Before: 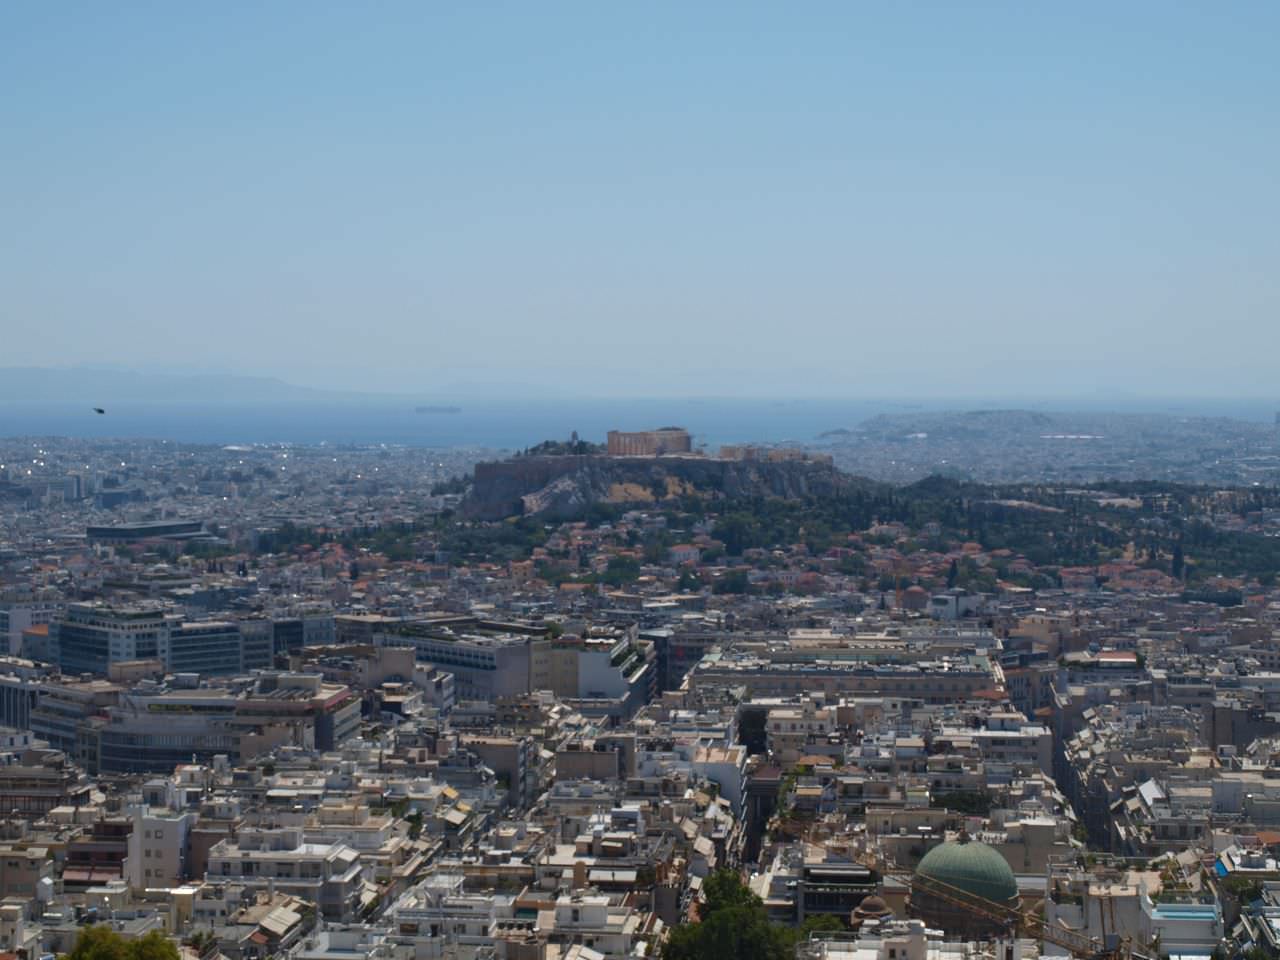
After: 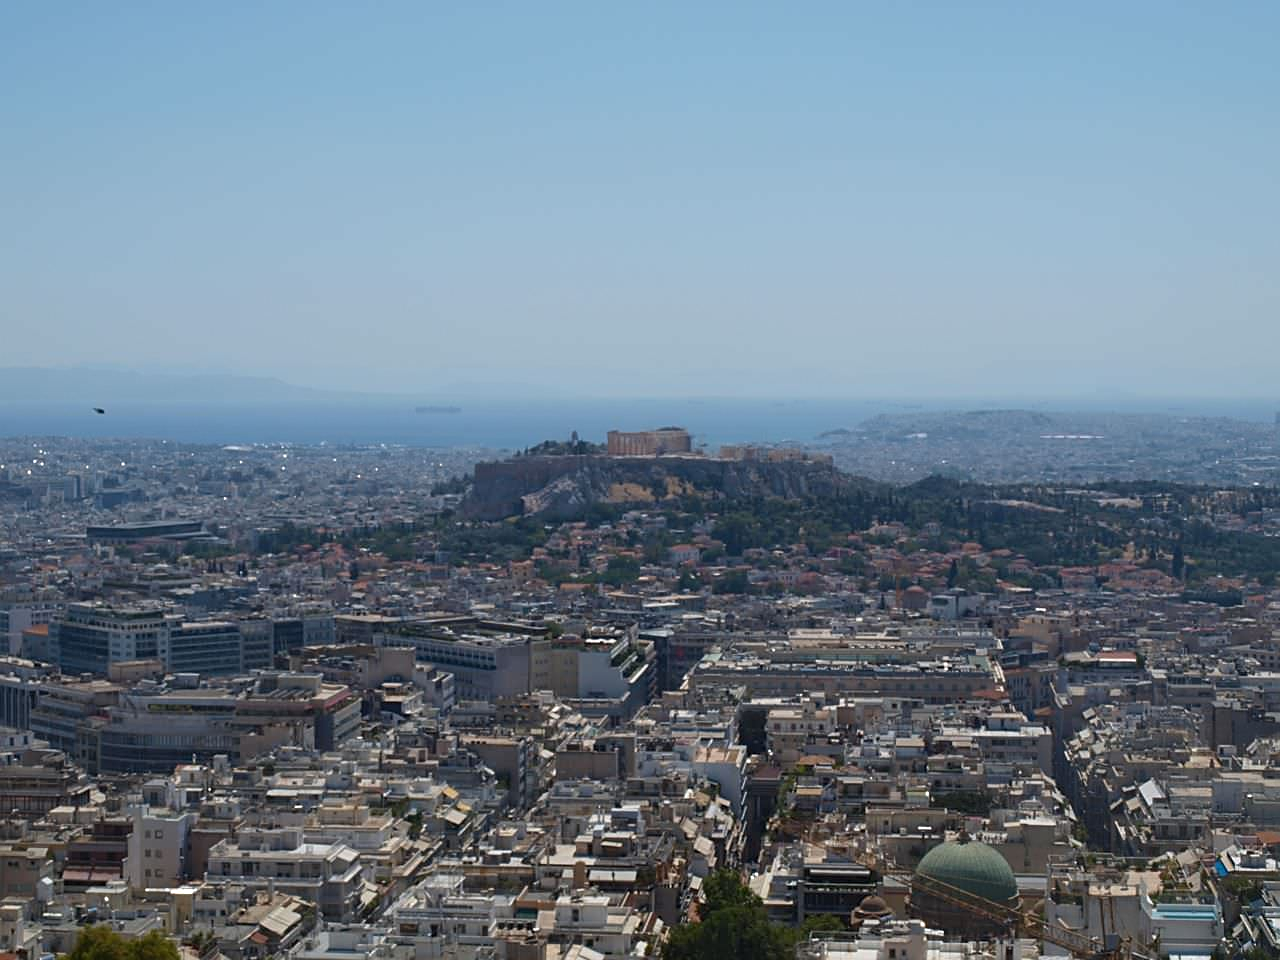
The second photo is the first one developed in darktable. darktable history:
sharpen: amount 0.493
